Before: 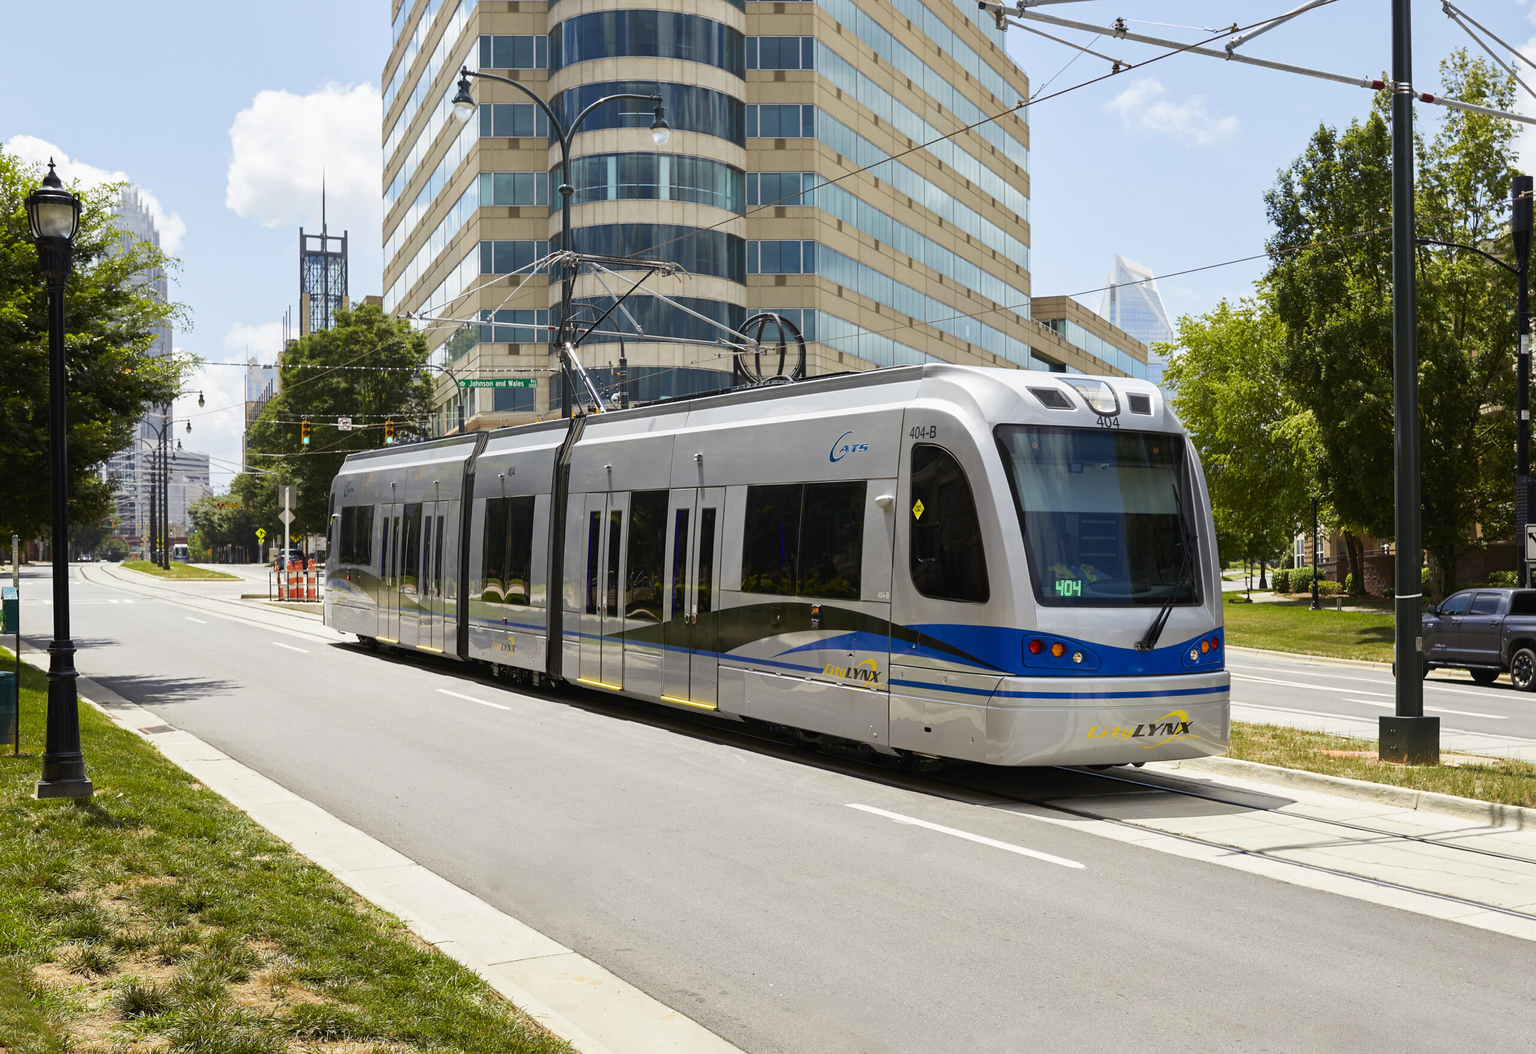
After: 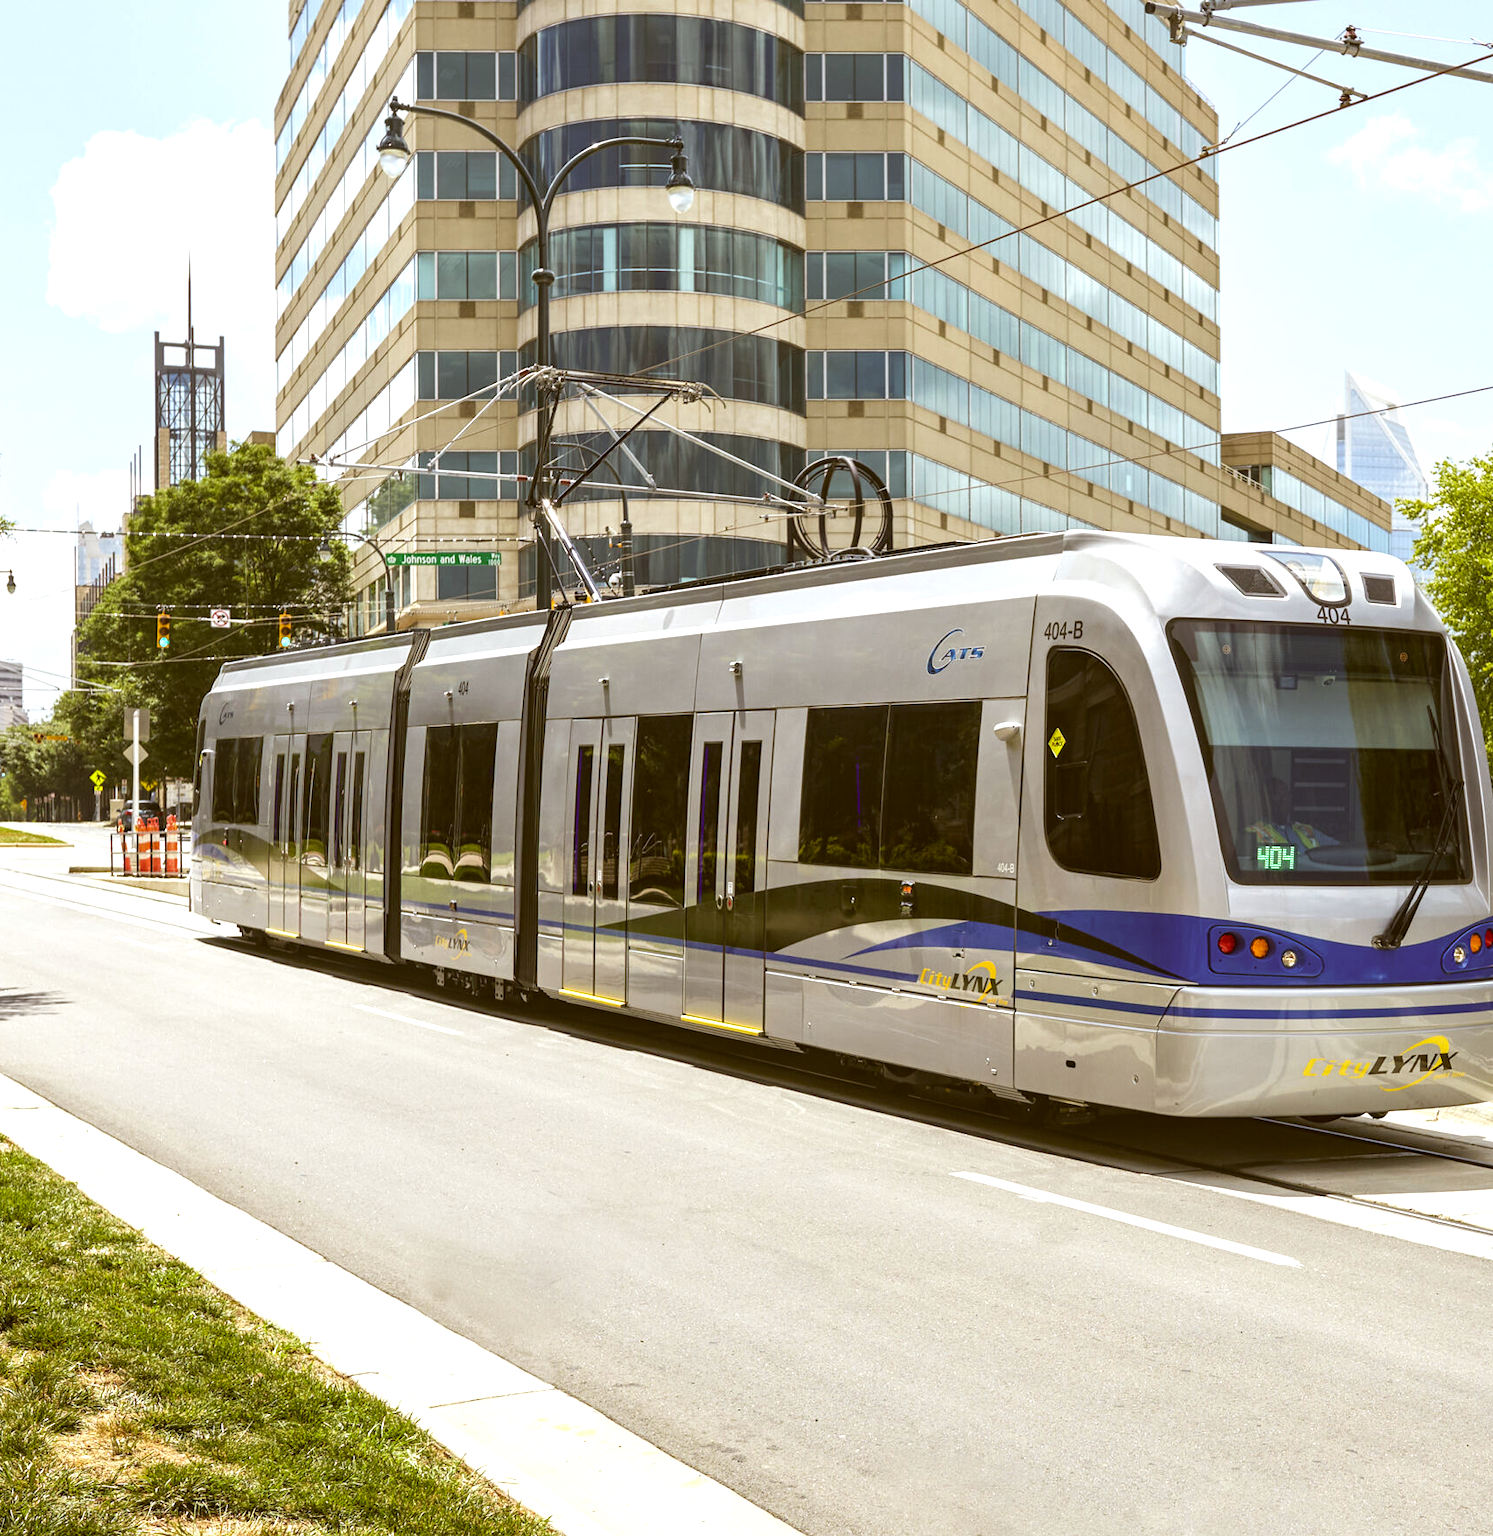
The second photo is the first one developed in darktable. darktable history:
crop and rotate: left 12.648%, right 20.685%
color correction: highlights a* -0.482, highlights b* 0.161, shadows a* 4.66, shadows b* 20.72
exposure: black level correction -0.002, exposure 0.54 EV, compensate highlight preservation false
local contrast: on, module defaults
